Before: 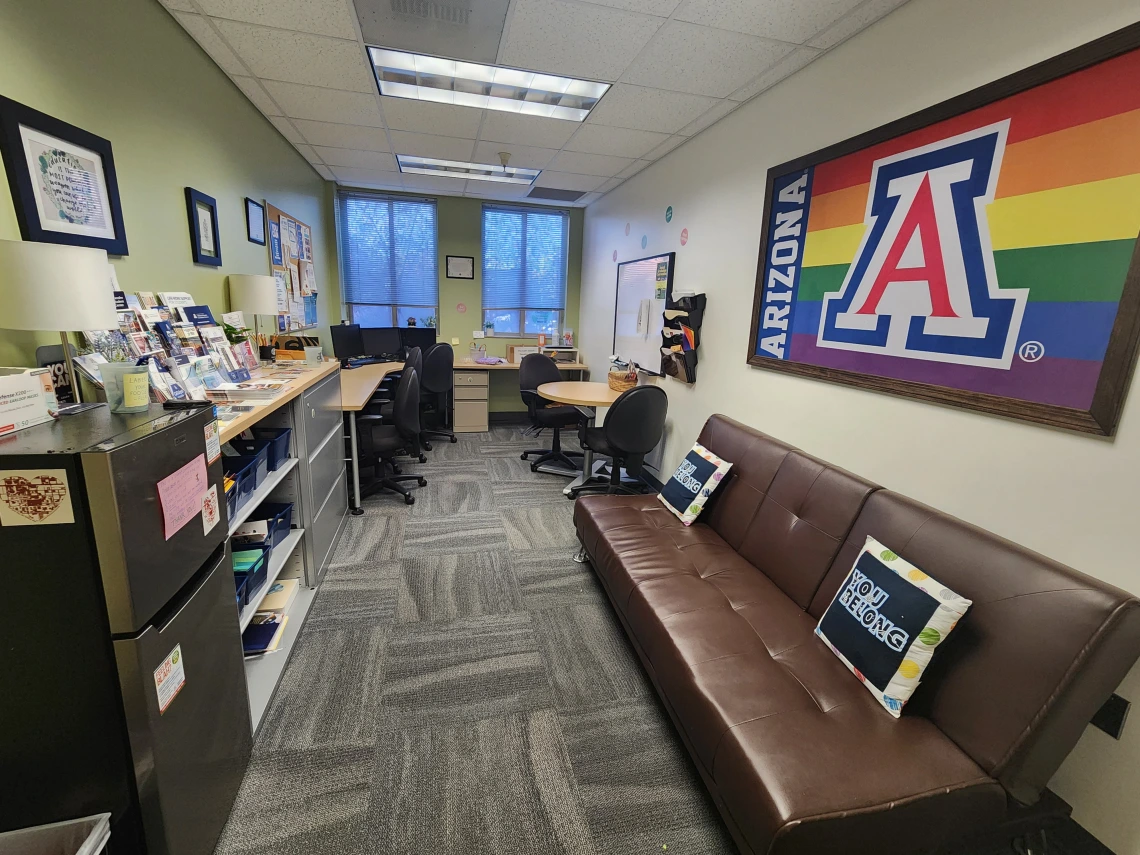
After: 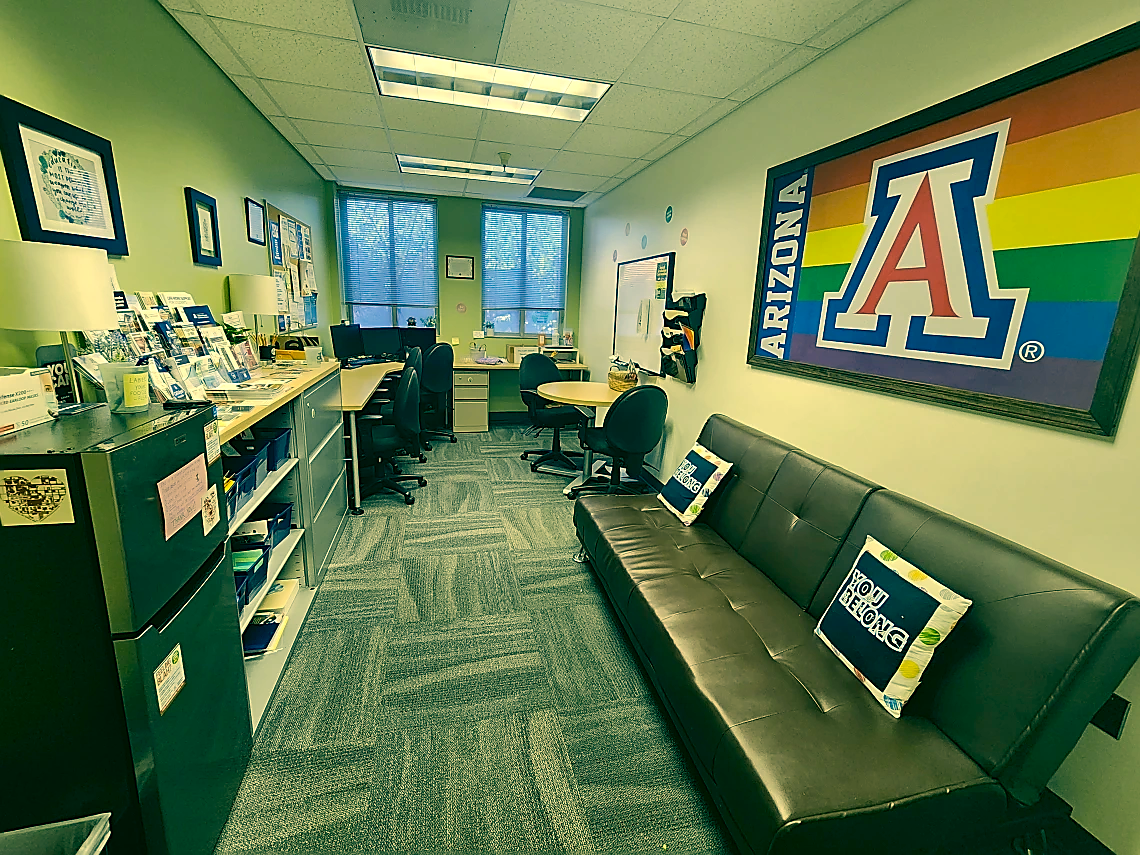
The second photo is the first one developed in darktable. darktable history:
exposure: black level correction 0.005, exposure 0.286 EV, compensate highlight preservation false
sharpen: radius 1.4, amount 1.25, threshold 0.7
color correction: highlights a* 1.83, highlights b* 34.02, shadows a* -36.68, shadows b* -5.48
